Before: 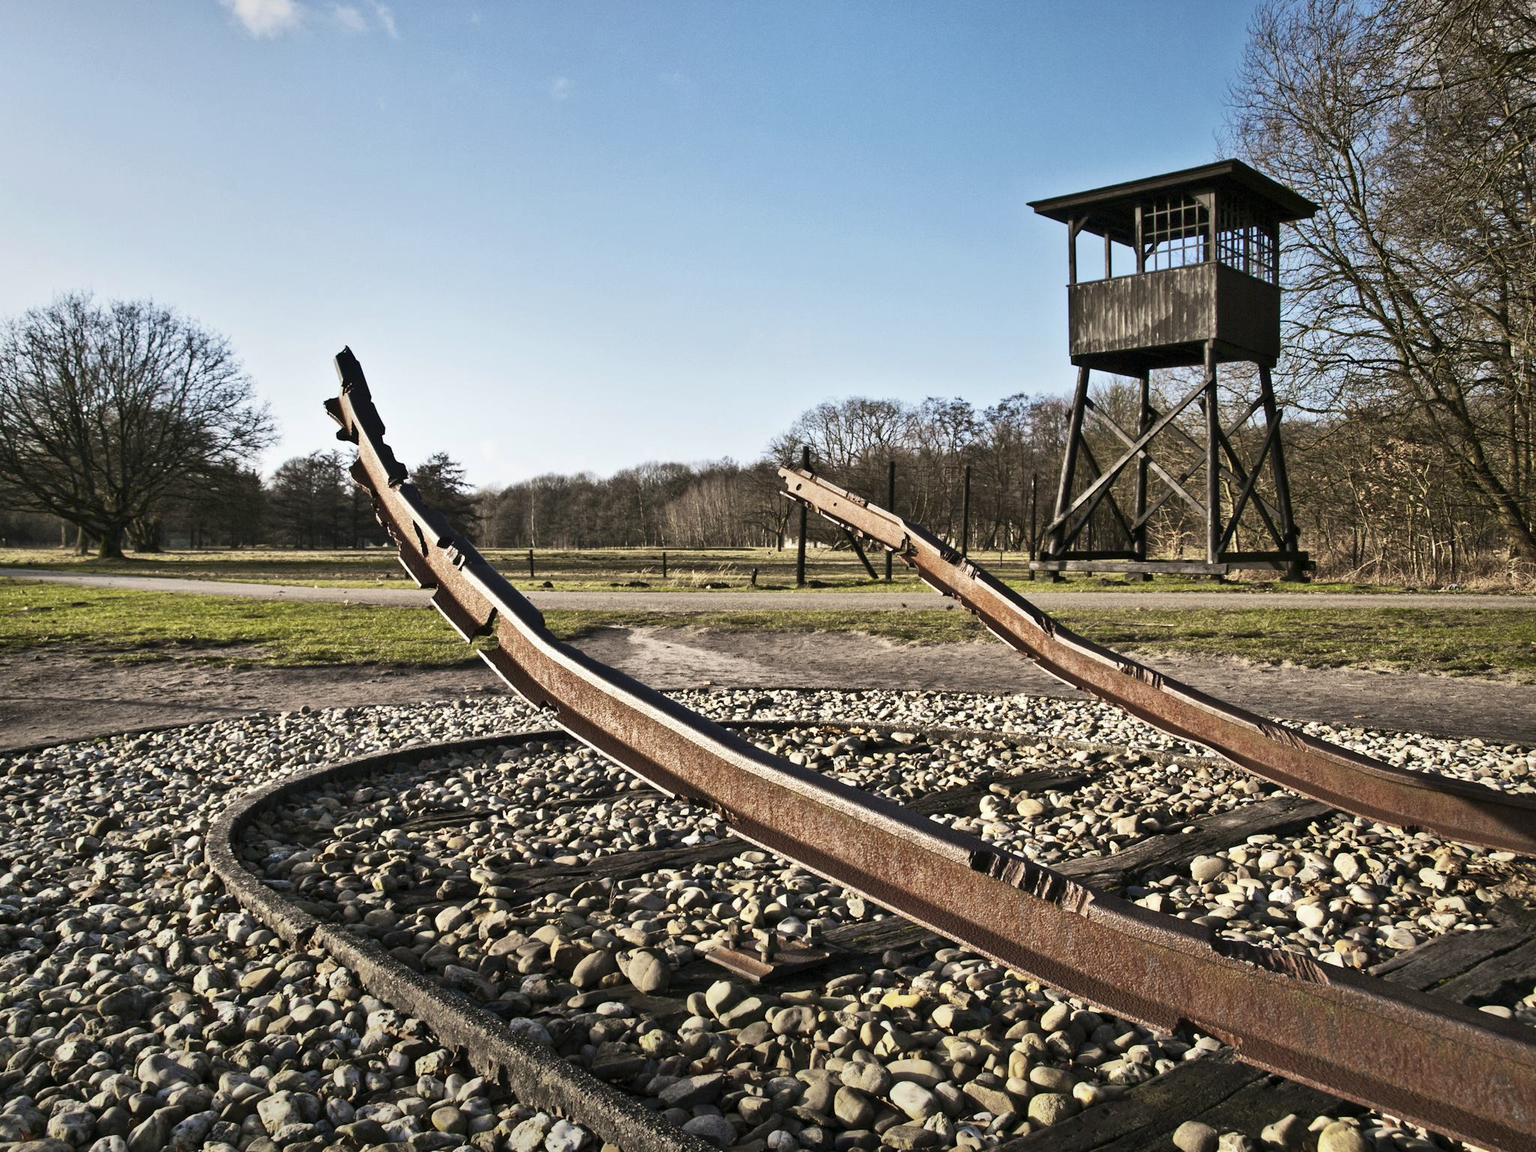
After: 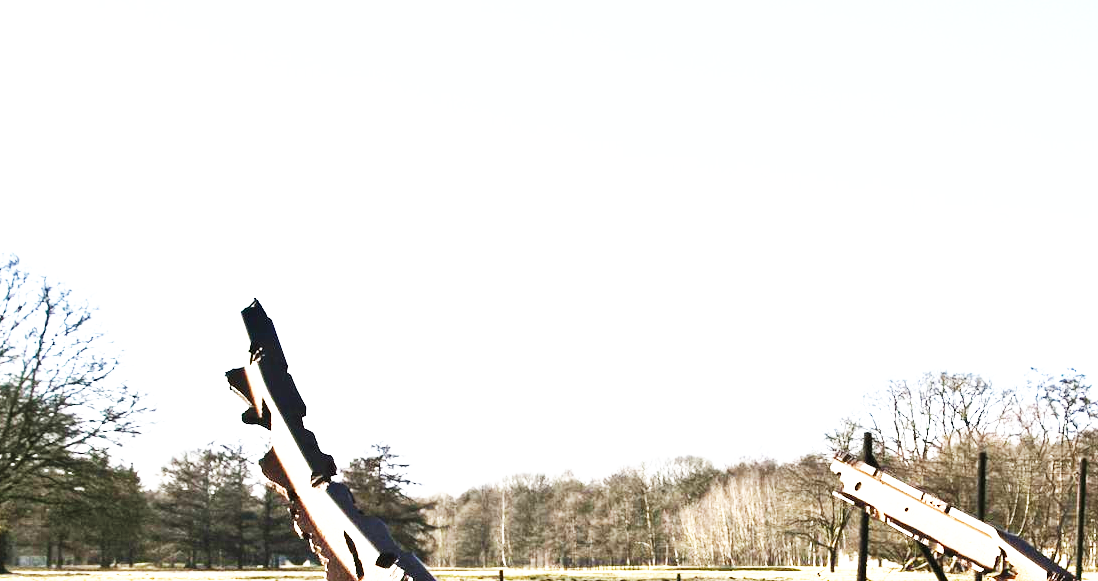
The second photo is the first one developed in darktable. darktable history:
exposure: black level correction 0, exposure 1.1 EV, compensate highlight preservation false
crop: left 10.121%, top 10.631%, right 36.218%, bottom 51.526%
base curve: curves: ch0 [(0, 0) (0.007, 0.004) (0.027, 0.03) (0.046, 0.07) (0.207, 0.54) (0.442, 0.872) (0.673, 0.972) (1, 1)], preserve colors none
